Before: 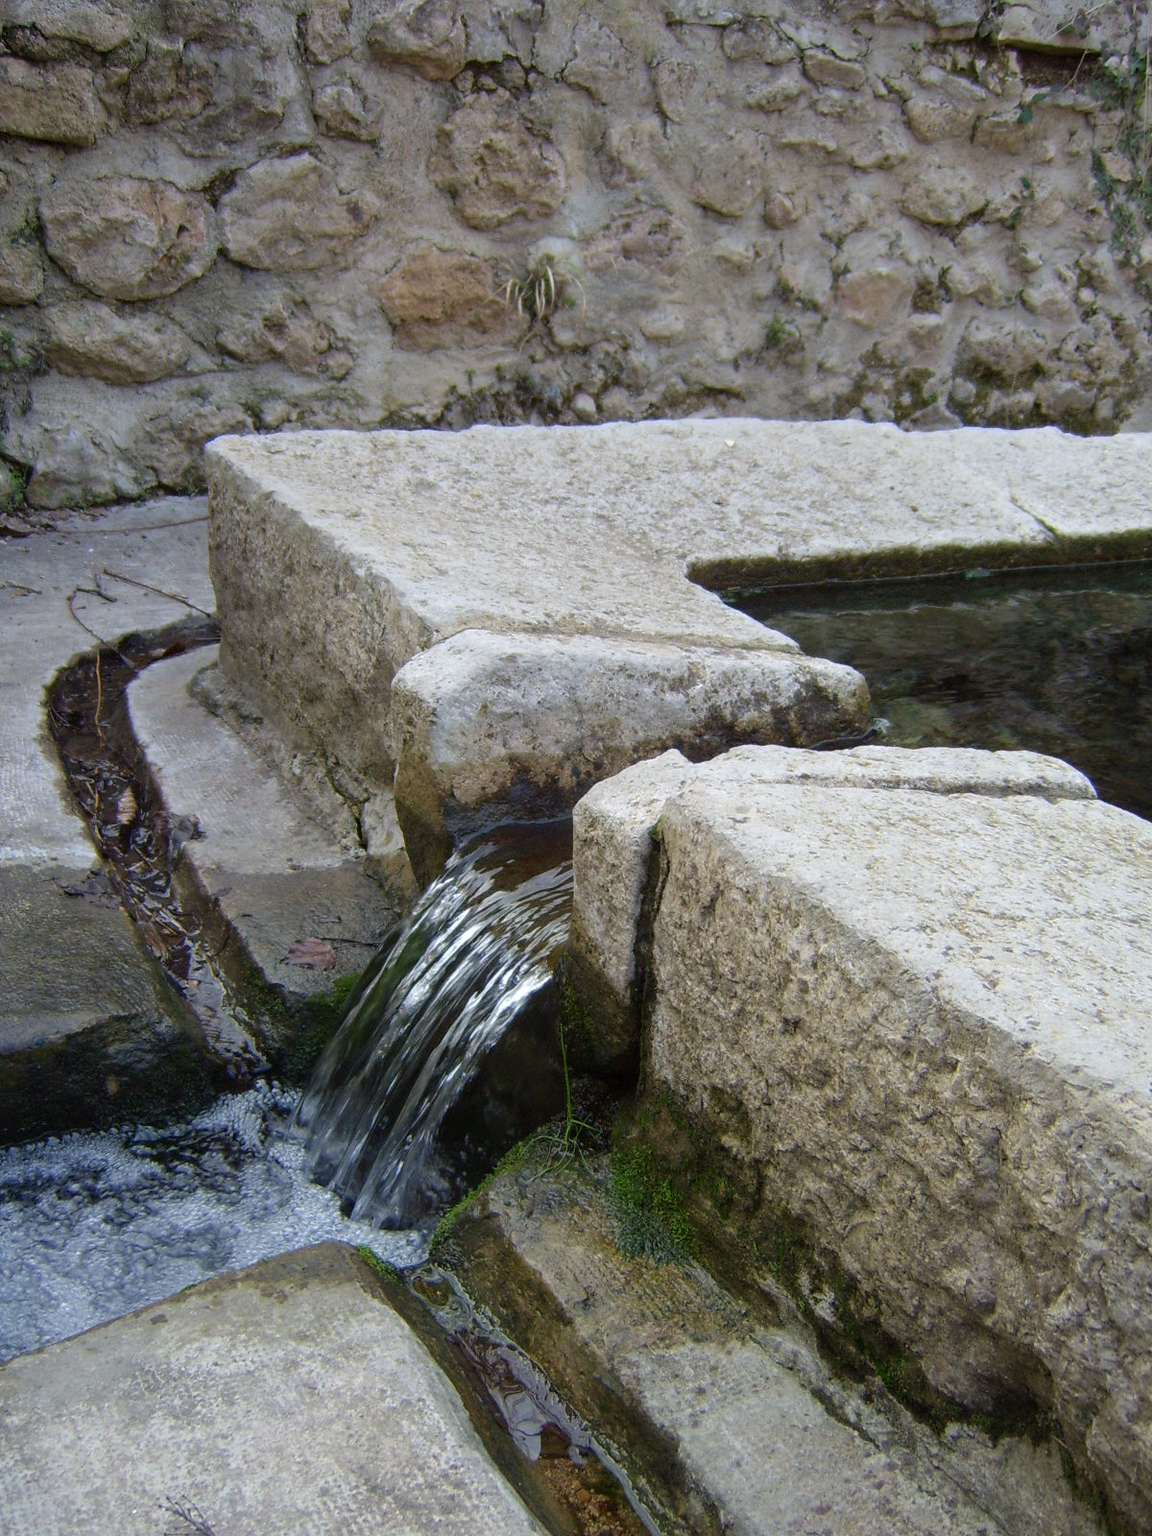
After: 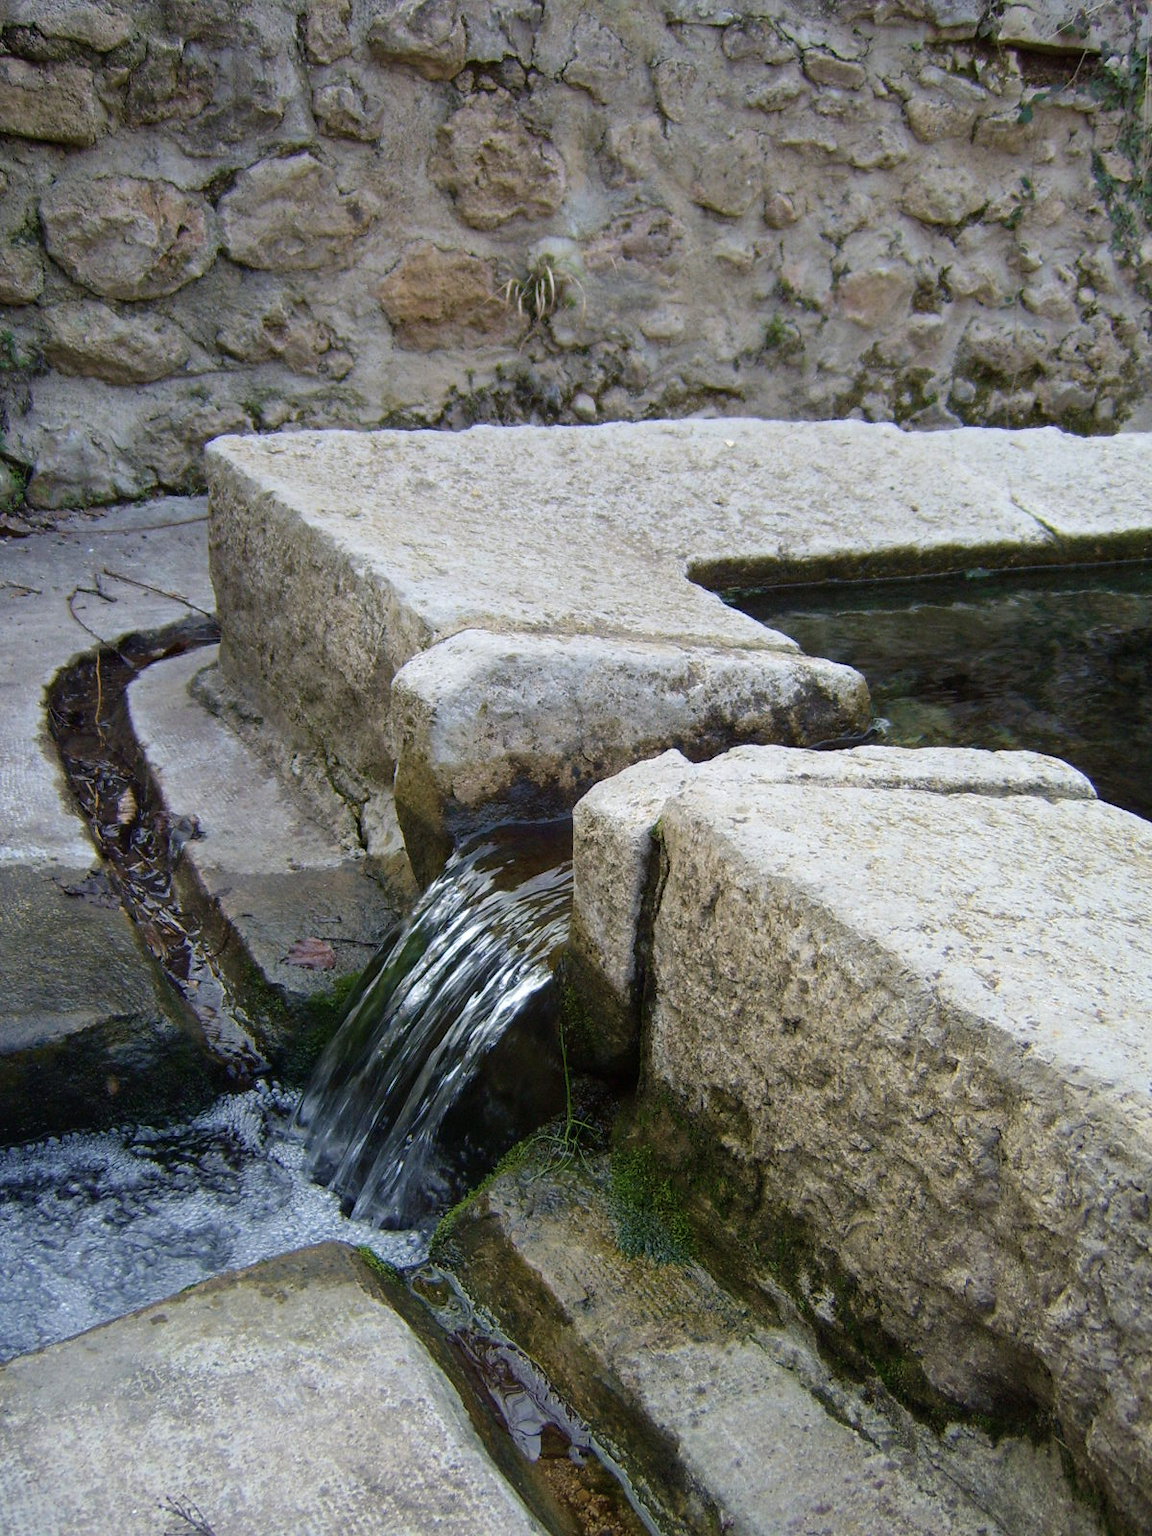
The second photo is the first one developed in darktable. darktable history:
contrast brightness saturation: contrast 0.104, saturation -0.372
color balance rgb: shadows lift › chroma 2.045%, shadows lift › hue 248.37°, power › hue 210.9°, linear chroma grading › global chroma 15.573%, perceptual saturation grading › global saturation 19.655%
velvia: on, module defaults
